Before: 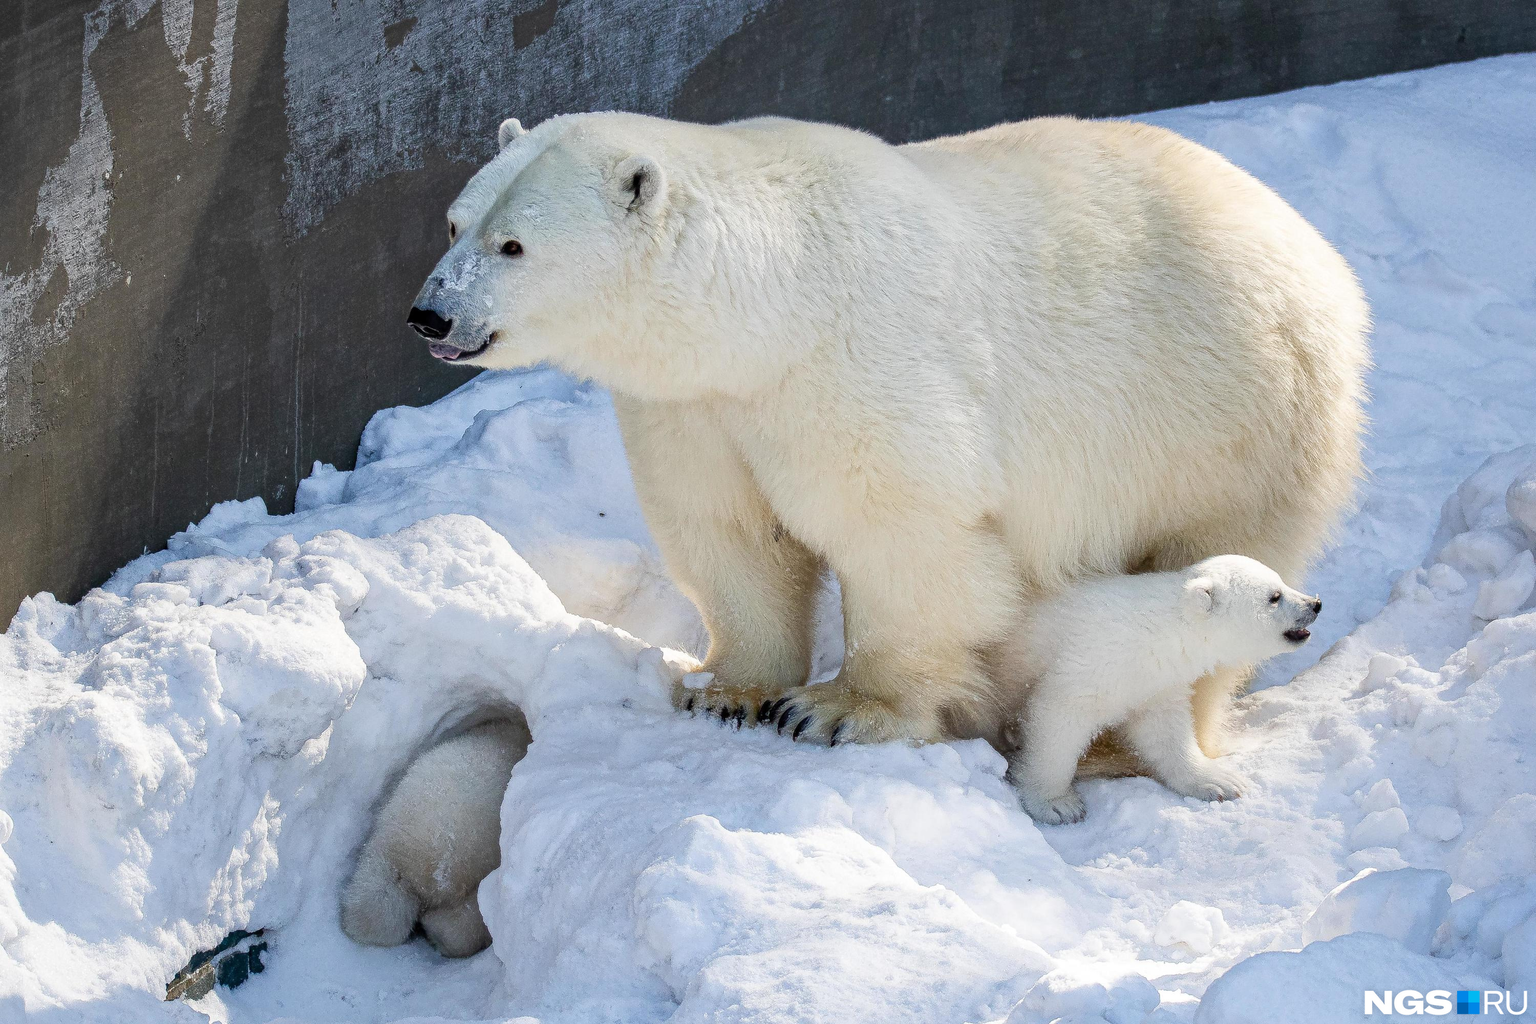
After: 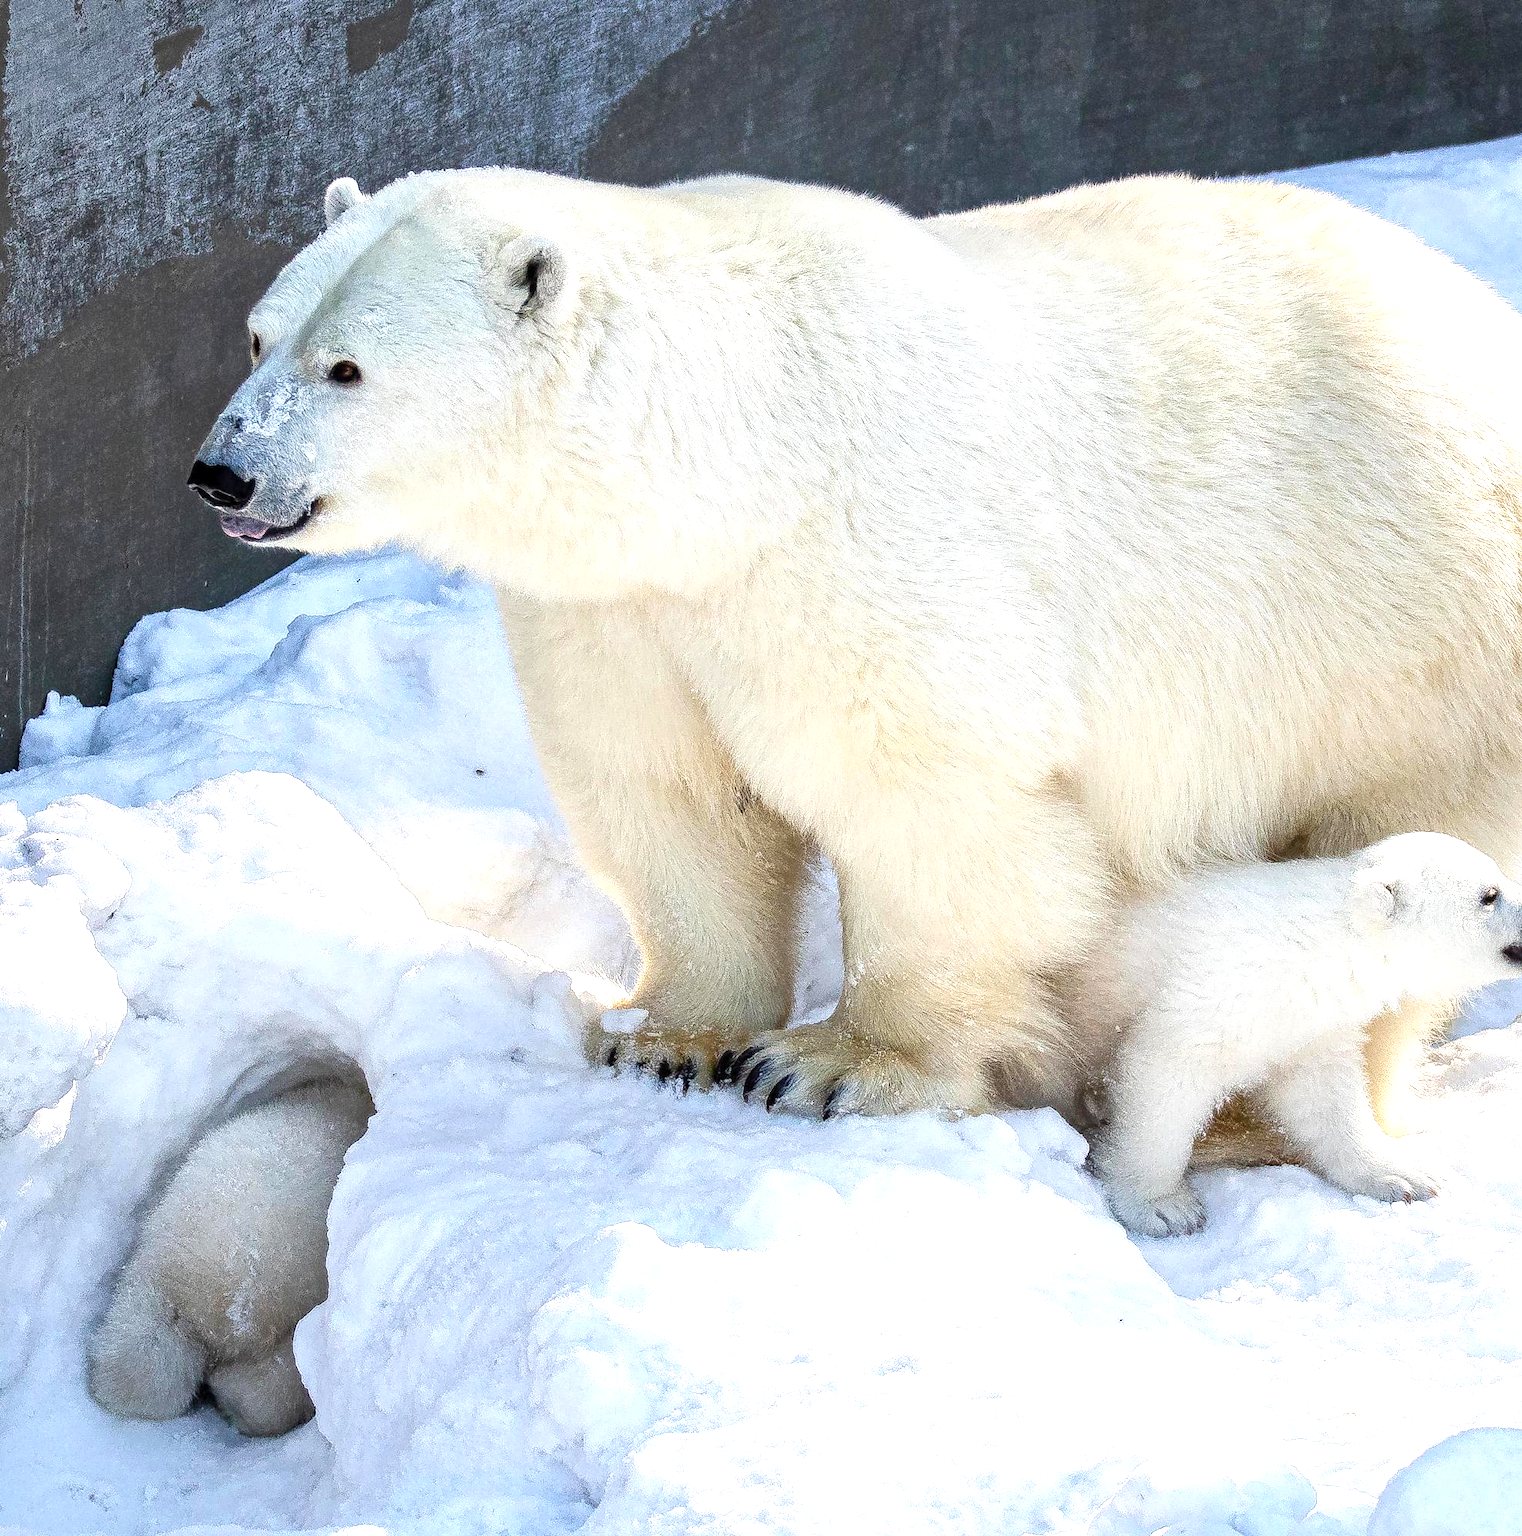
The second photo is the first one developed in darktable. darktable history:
exposure: black level correction 0, exposure 1.123 EV, compensate exposure bias true, compensate highlight preservation false
local contrast: mode bilateral grid, contrast 16, coarseness 37, detail 105%, midtone range 0.2
crop and rotate: left 18.397%, right 15.474%
